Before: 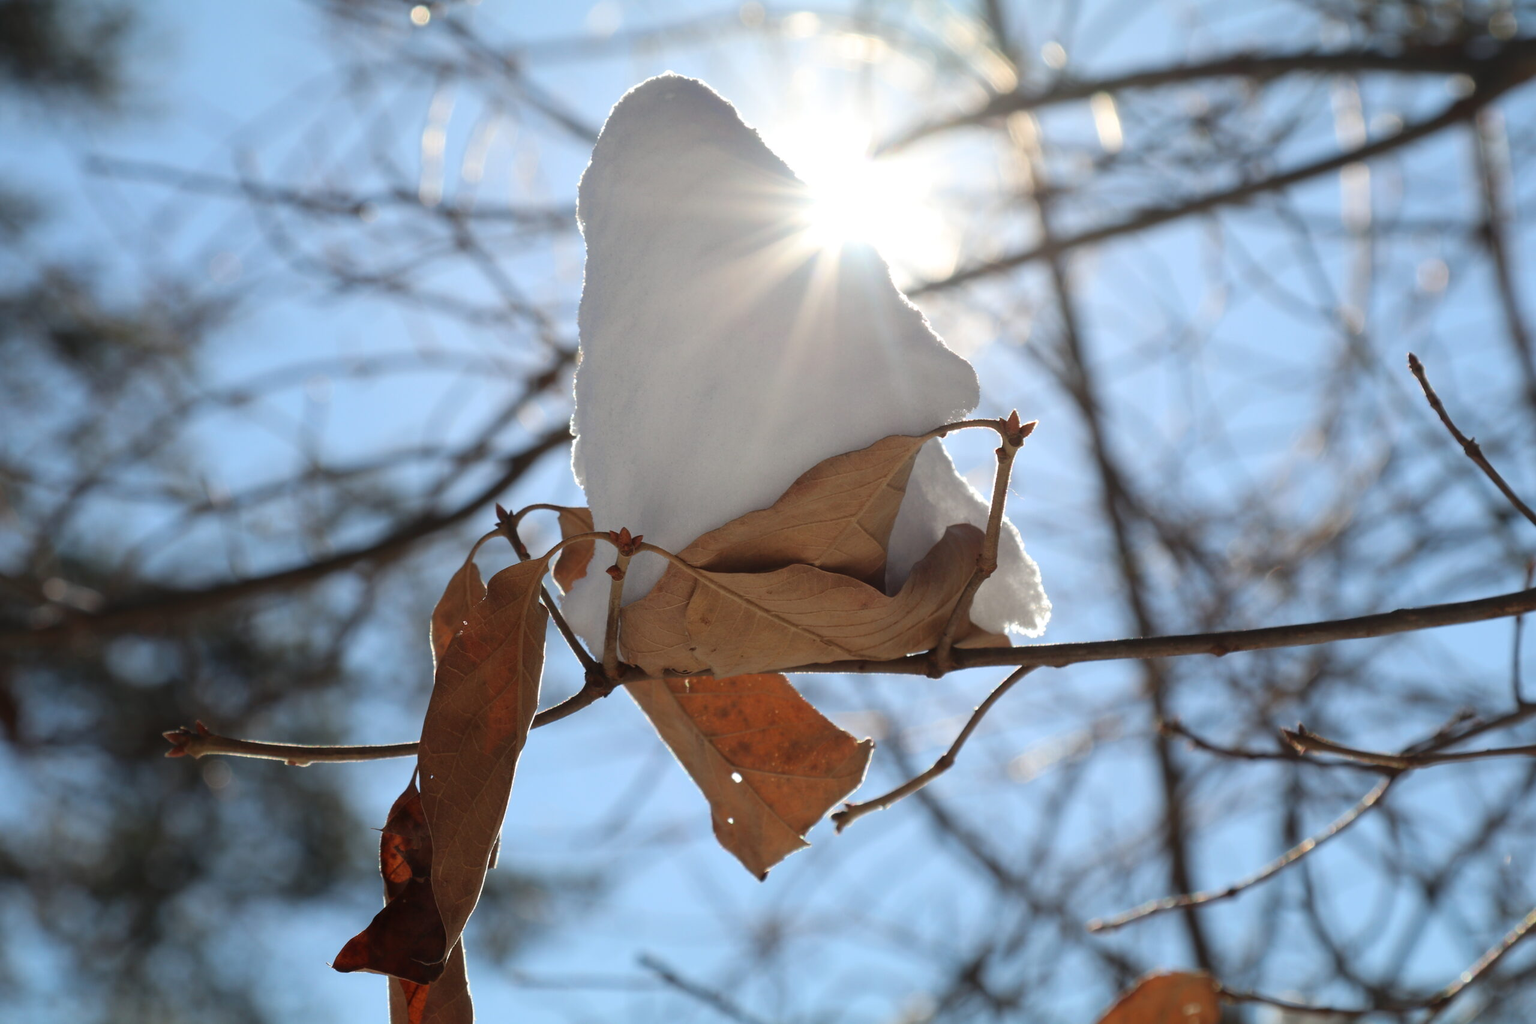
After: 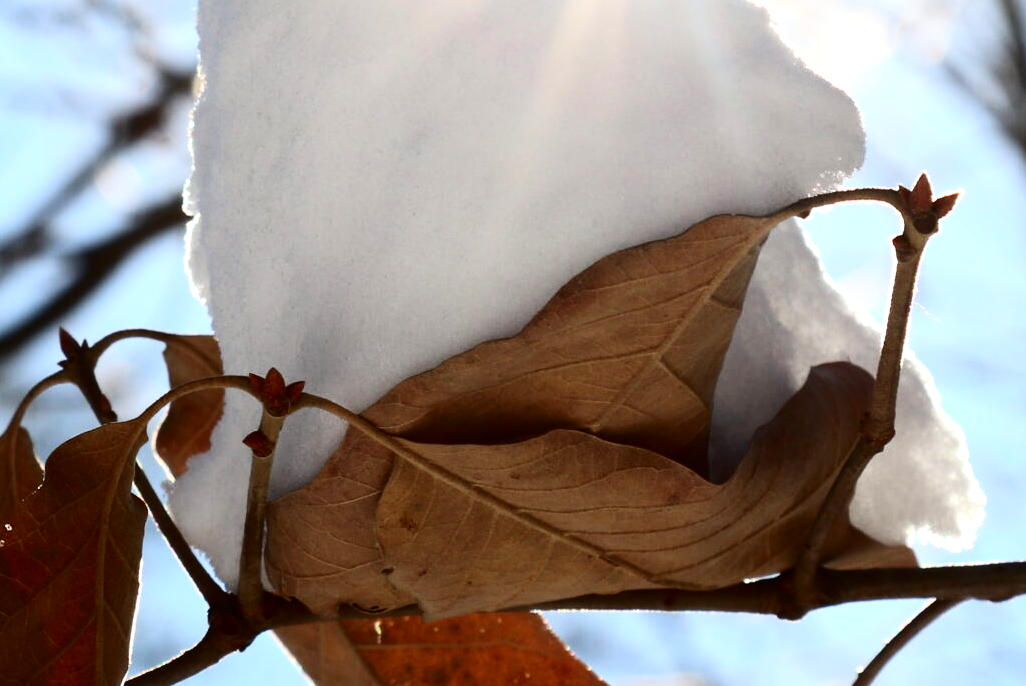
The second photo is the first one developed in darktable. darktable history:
crop: left 29.989%, top 29.944%, right 29.914%, bottom 29.853%
tone equalizer: -8 EV -0.42 EV, -7 EV -0.41 EV, -6 EV -0.36 EV, -5 EV -0.205 EV, -3 EV 0.254 EV, -2 EV 0.308 EV, -1 EV 0.396 EV, +0 EV 0.415 EV, mask exposure compensation -0.505 EV
contrast brightness saturation: contrast 0.305, brightness -0.078, saturation 0.167
